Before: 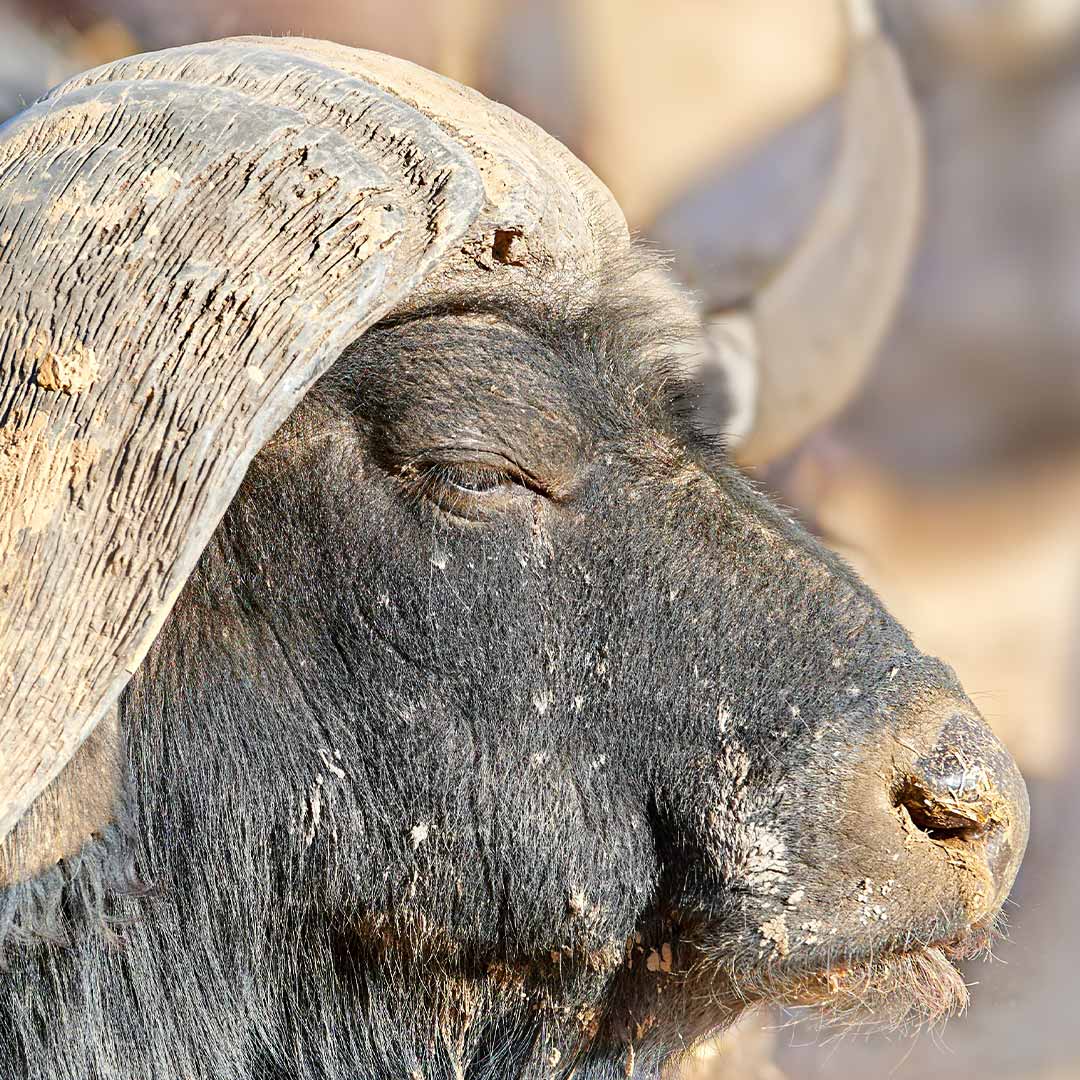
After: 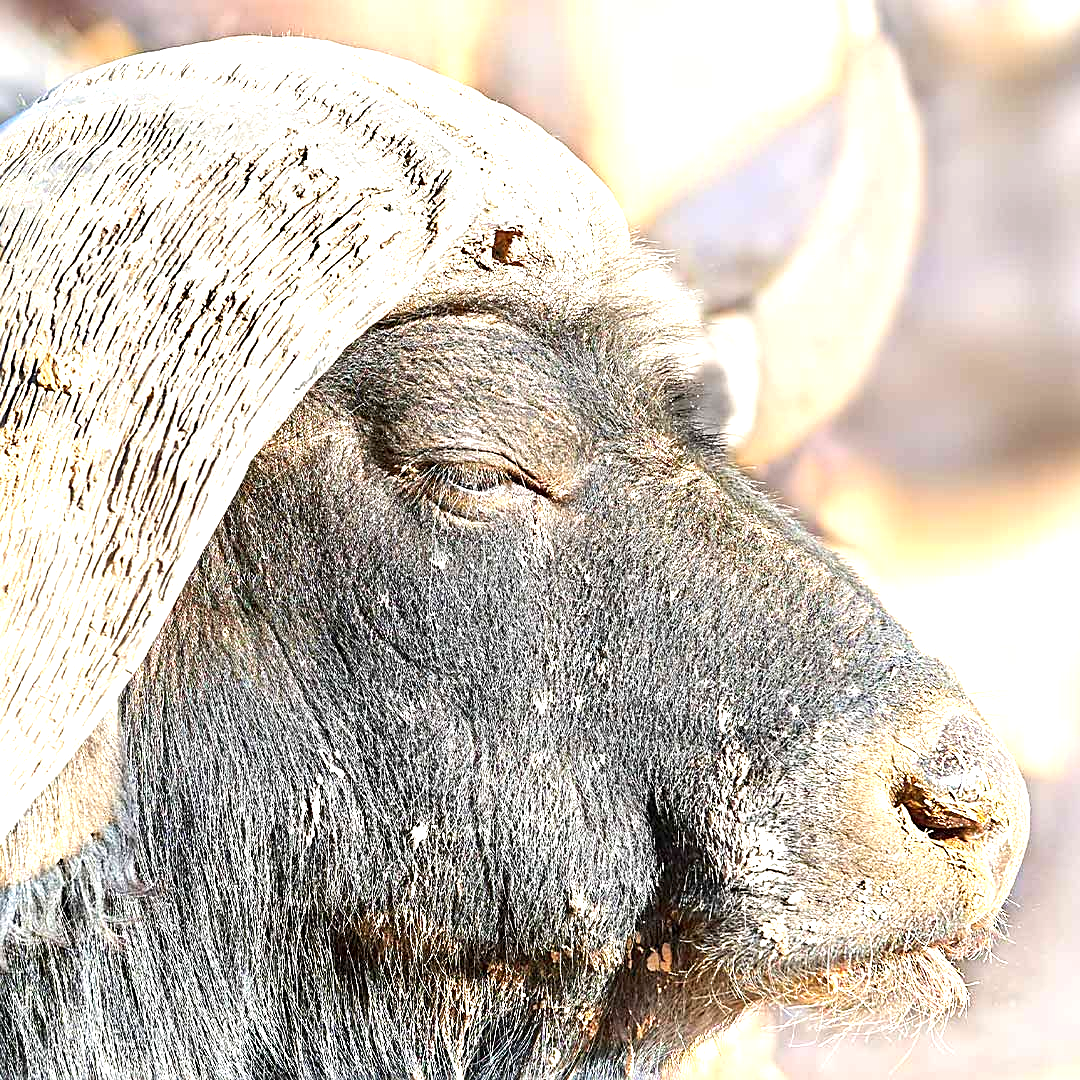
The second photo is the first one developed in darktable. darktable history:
exposure: black level correction 0, exposure 1.2 EV, compensate exposure bias true, compensate highlight preservation false
sharpen: on, module defaults
white balance: red 1, blue 1
